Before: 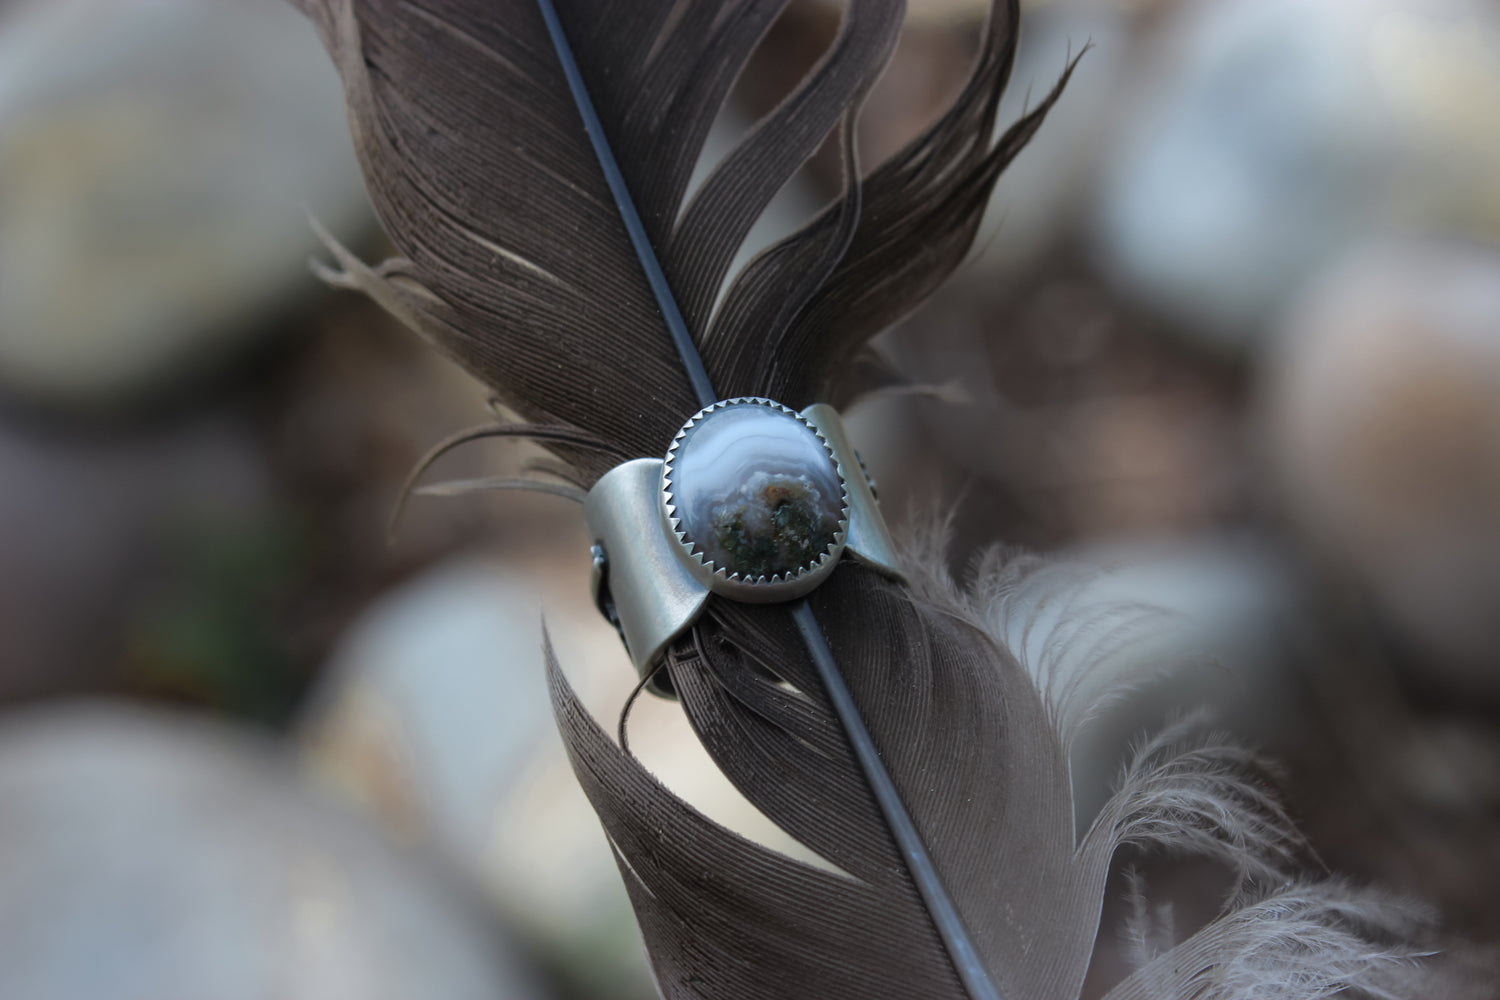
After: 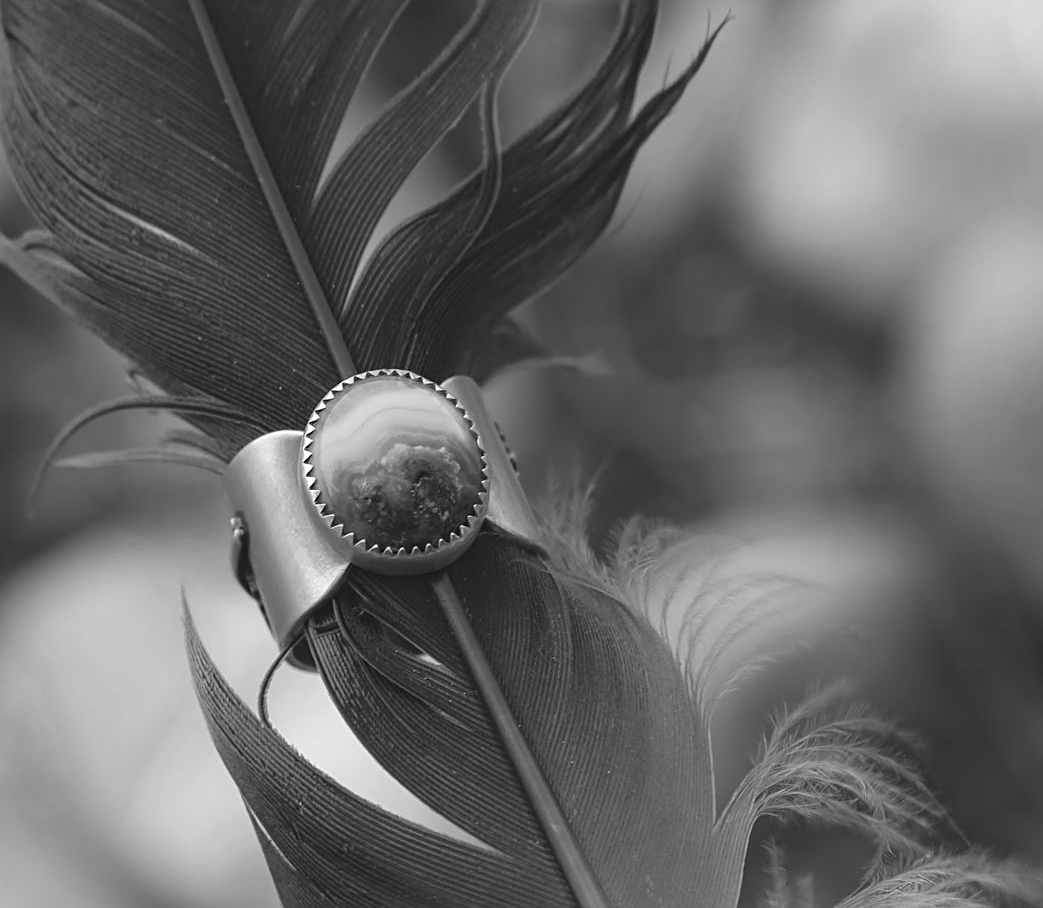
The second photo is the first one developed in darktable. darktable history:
crop and rotate: left 24.034%, top 2.838%, right 6.406%, bottom 6.299%
color balance: lift [1.007, 1, 1, 1], gamma [1.097, 1, 1, 1]
sharpen: on, module defaults
monochrome: on, module defaults
contrast brightness saturation: contrast 0.07
